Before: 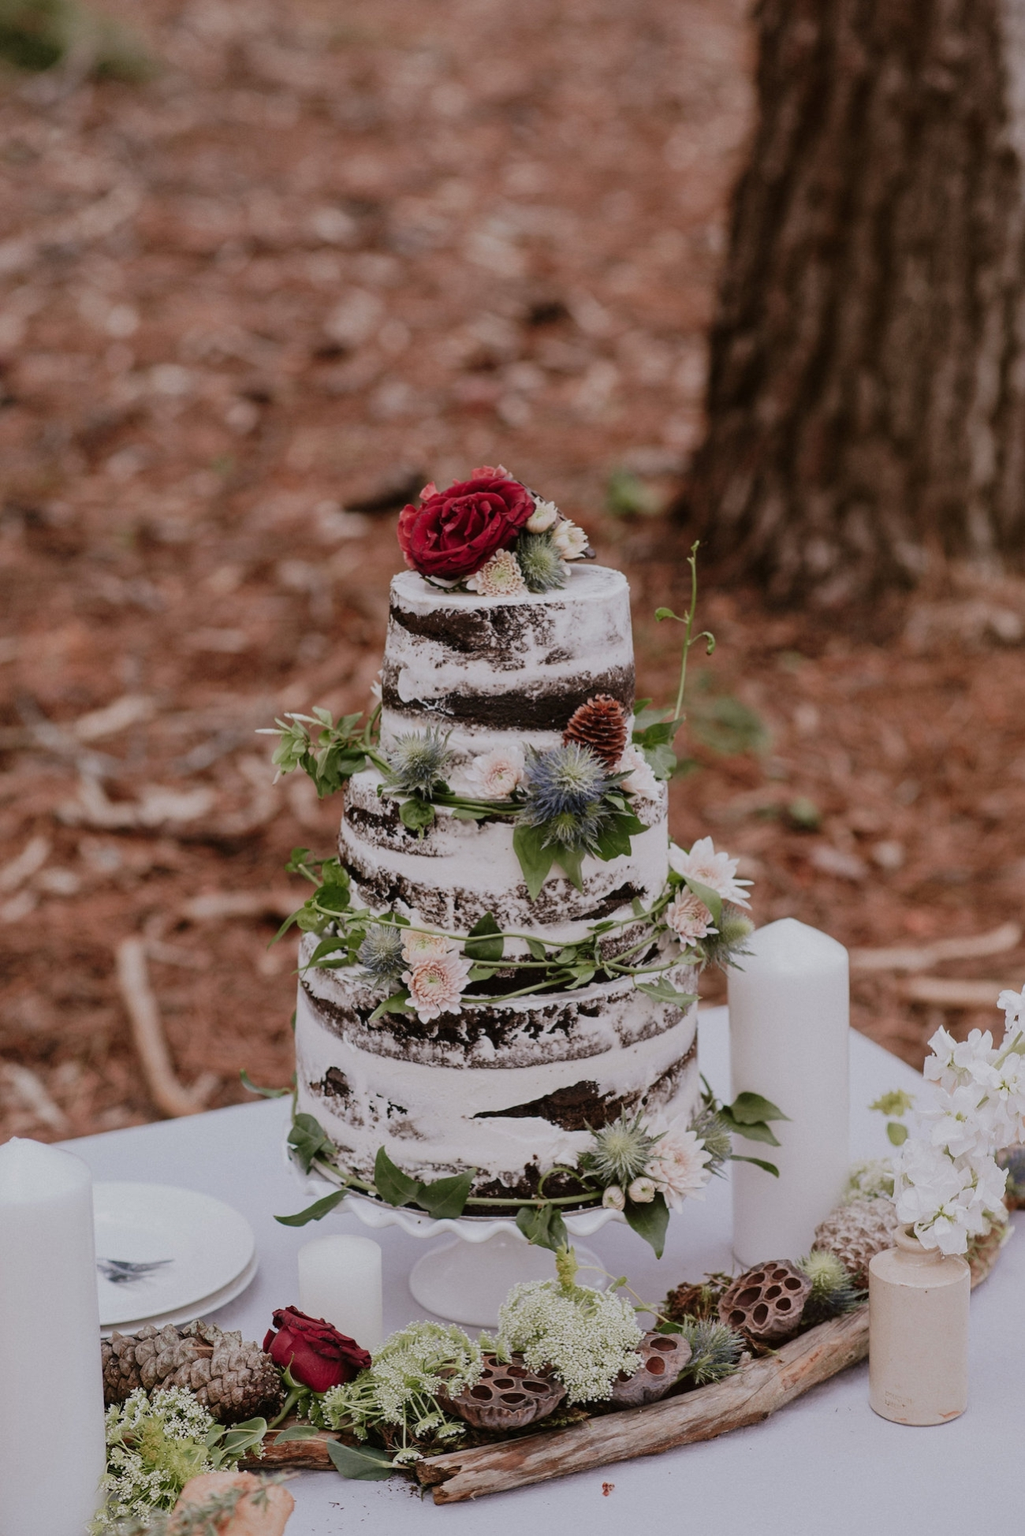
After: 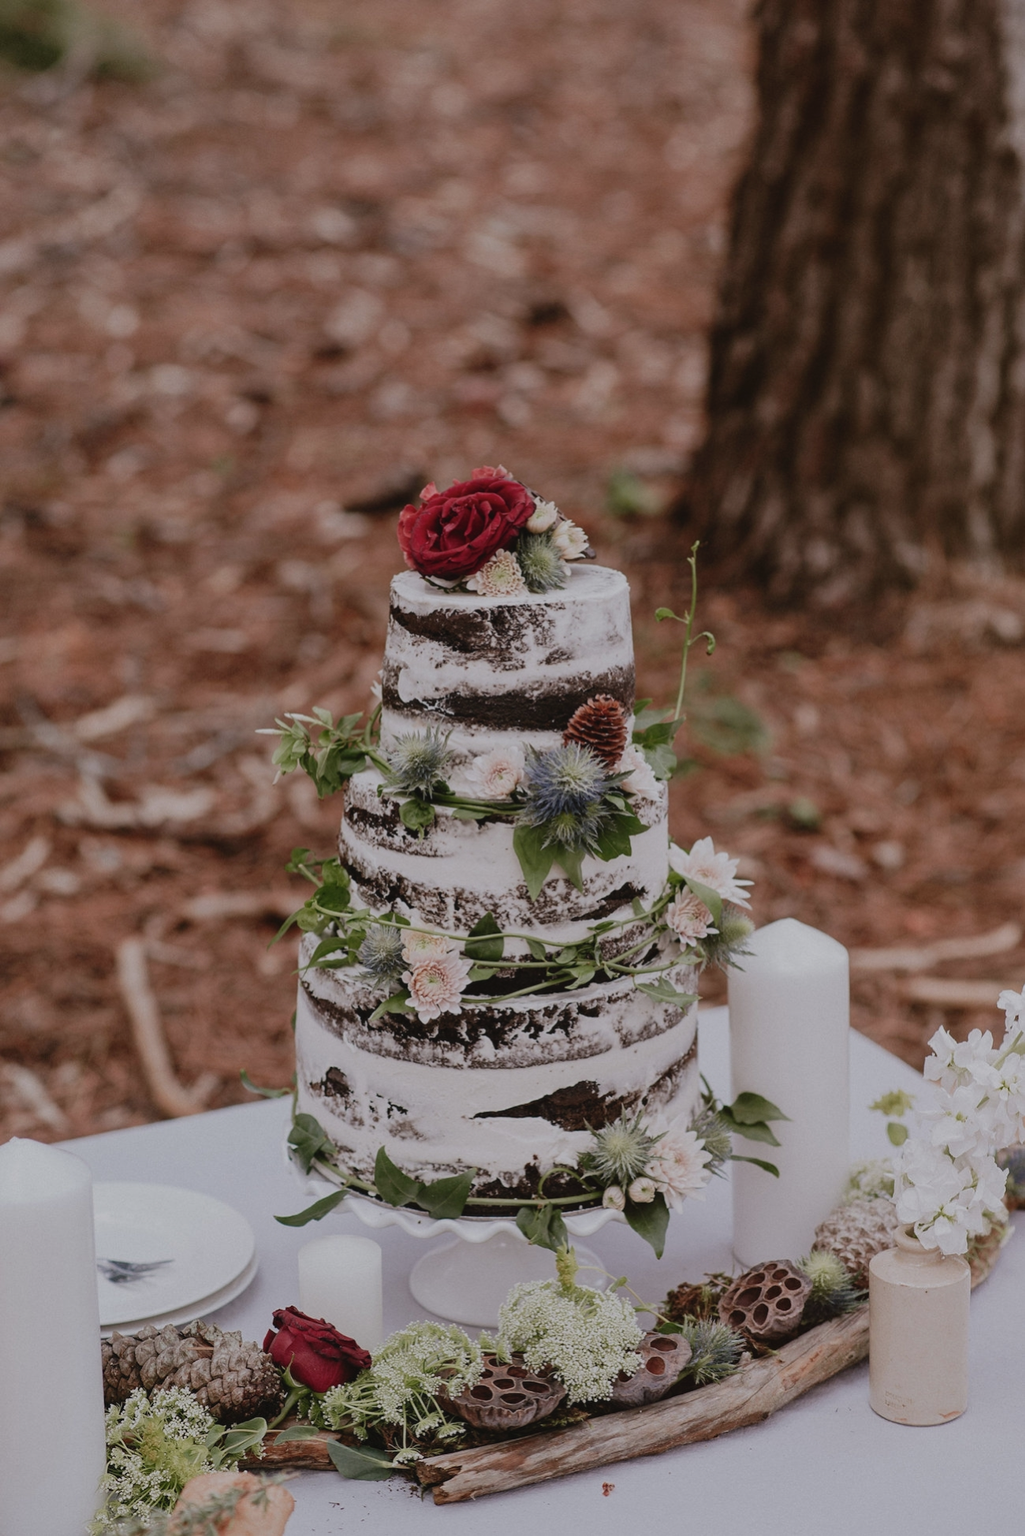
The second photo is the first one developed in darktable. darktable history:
contrast brightness saturation: contrast -0.08, brightness -0.04, saturation -0.11
